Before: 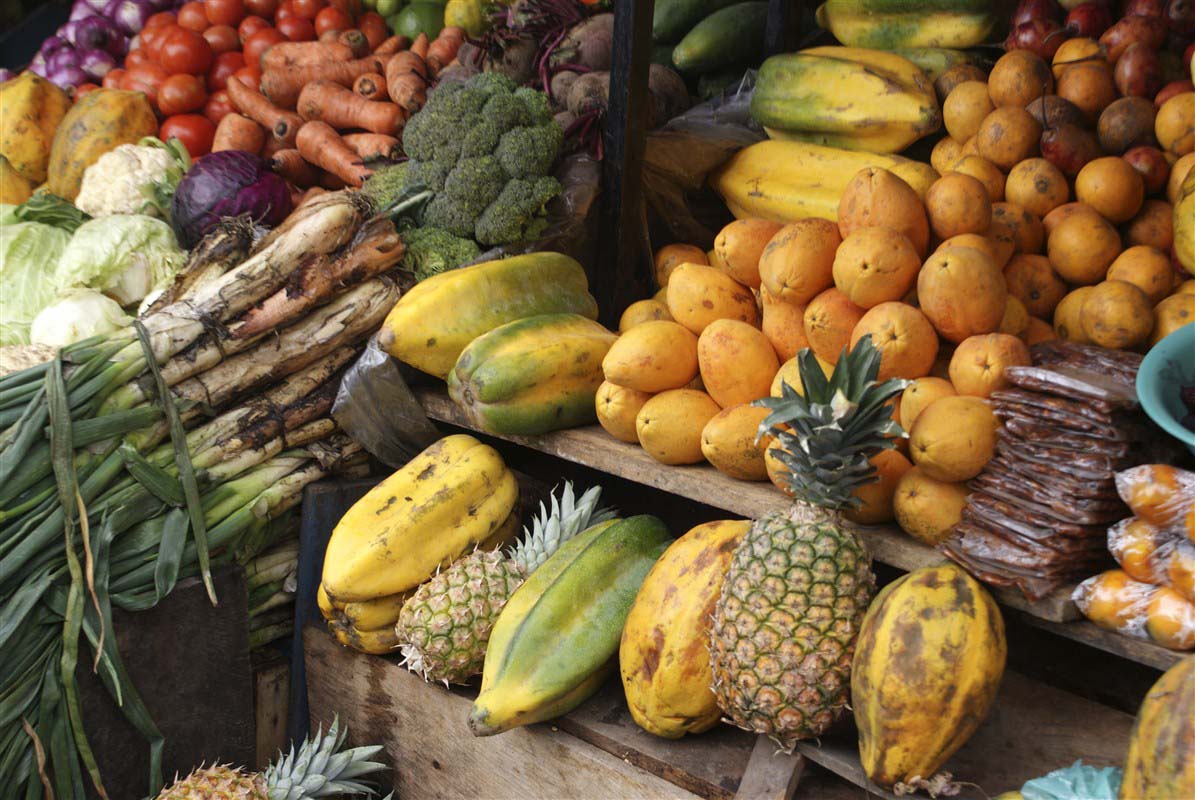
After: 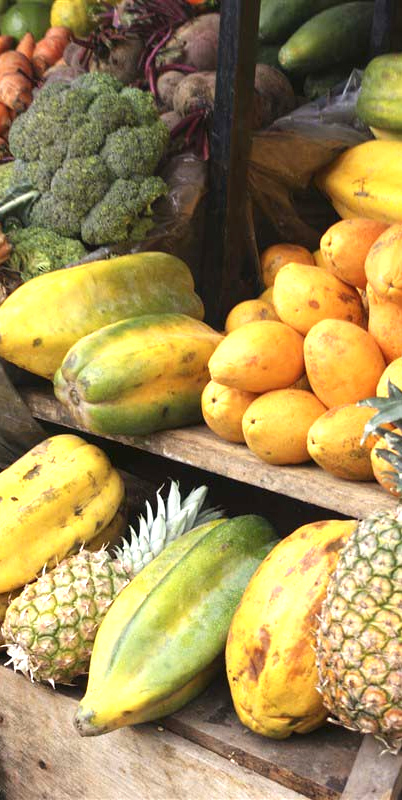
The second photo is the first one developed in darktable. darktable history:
exposure: black level correction 0, exposure 0.899 EV, compensate highlight preservation false
crop: left 33.007%, right 33.31%
